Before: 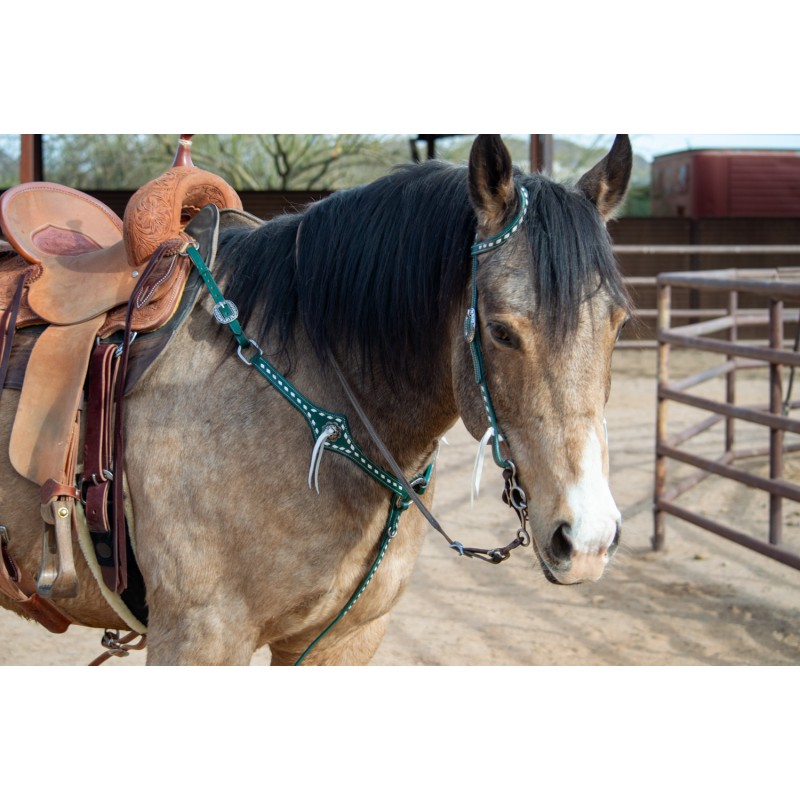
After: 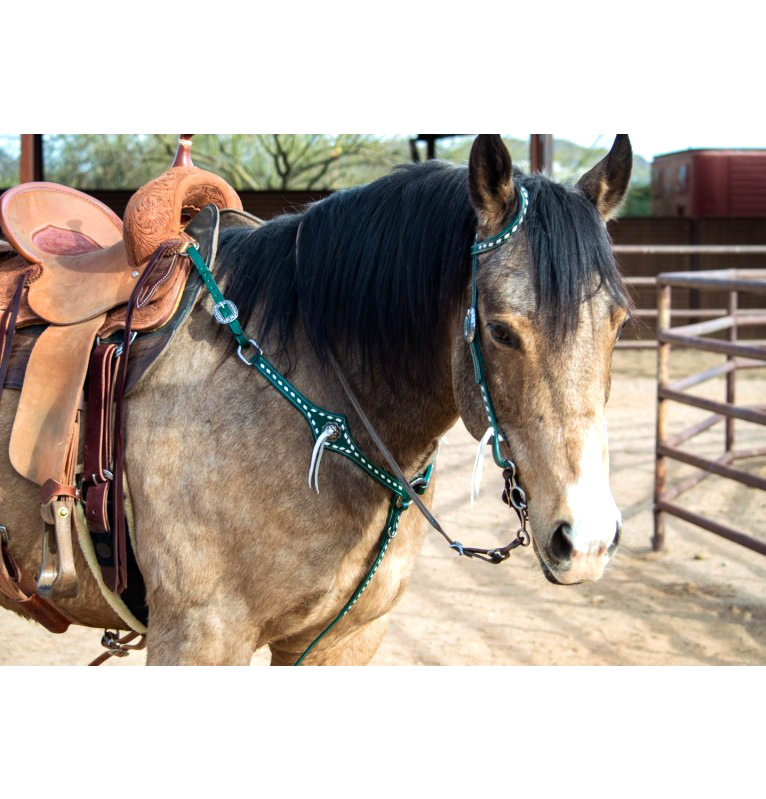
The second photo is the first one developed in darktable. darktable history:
velvia: on, module defaults
tone equalizer: -8 EV -0.449 EV, -7 EV -0.397 EV, -6 EV -0.339 EV, -5 EV -0.193 EV, -3 EV 0.241 EV, -2 EV 0.36 EV, -1 EV 0.415 EV, +0 EV 0.414 EV, edges refinement/feathering 500, mask exposure compensation -1.57 EV, preserve details no
exposure: exposure 0.127 EV, compensate highlight preservation false
crop: right 4.181%, bottom 0.021%
